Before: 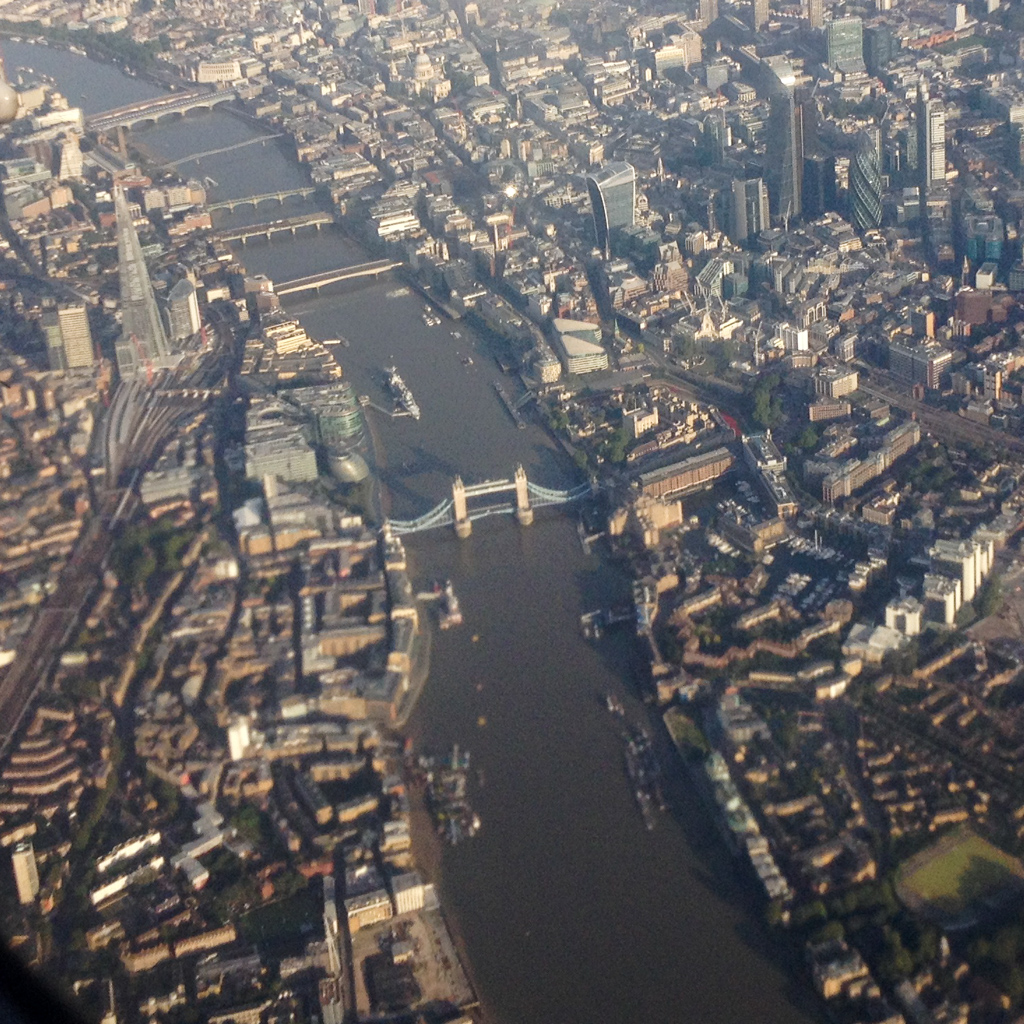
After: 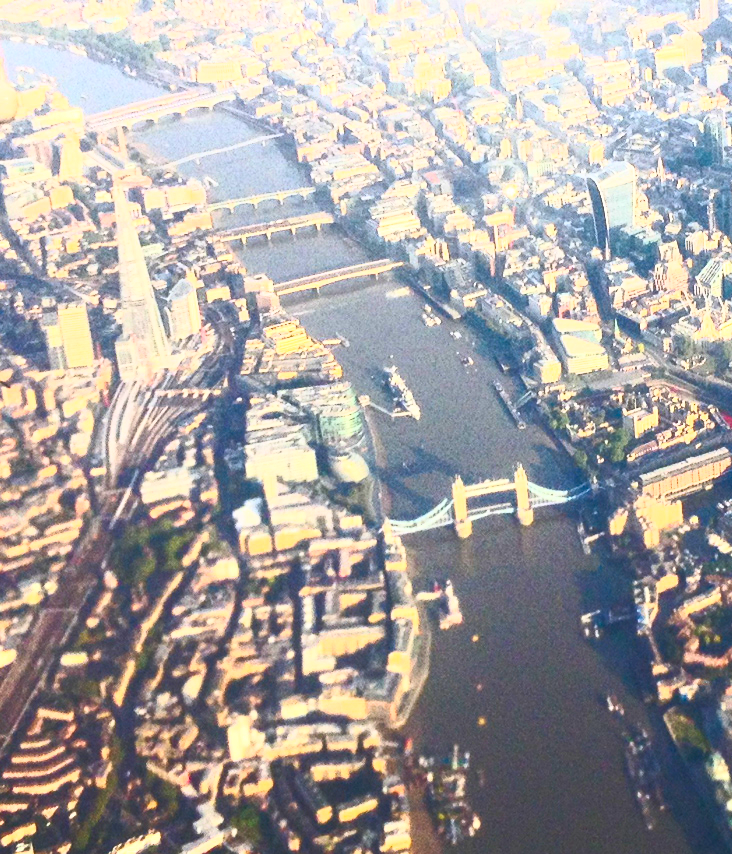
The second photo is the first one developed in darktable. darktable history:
exposure: compensate highlight preservation false
contrast brightness saturation: contrast 0.986, brightness 0.994, saturation 0.996
crop: right 28.449%, bottom 16.511%
